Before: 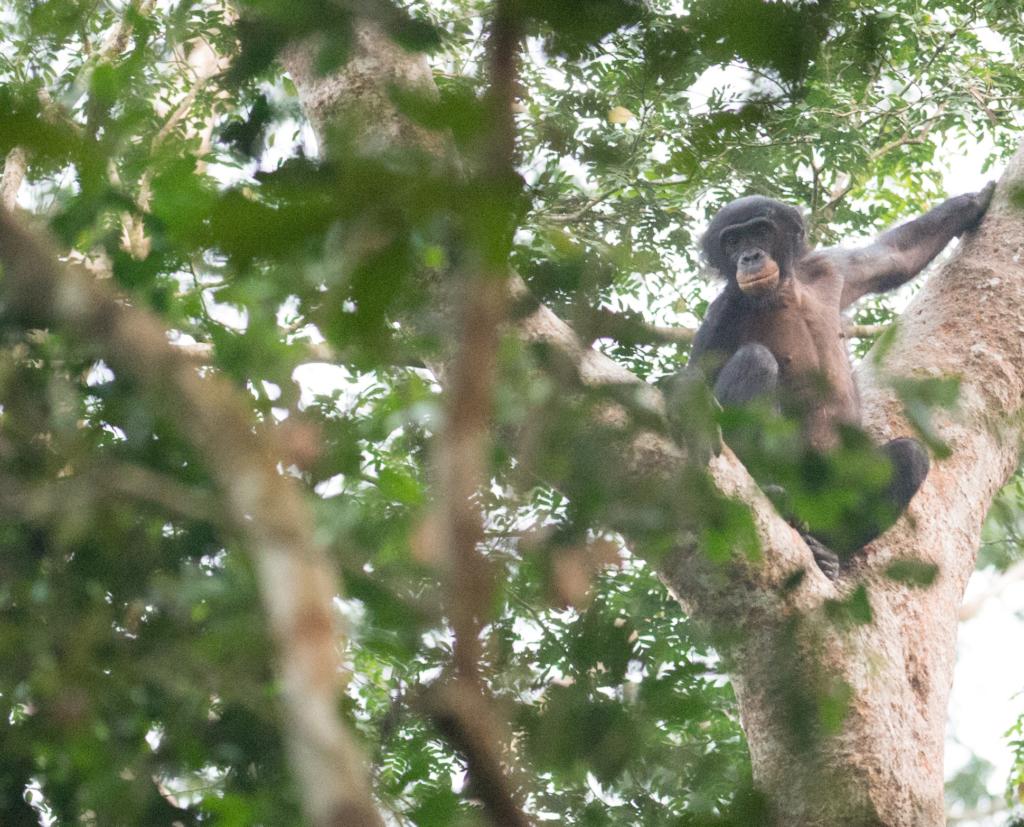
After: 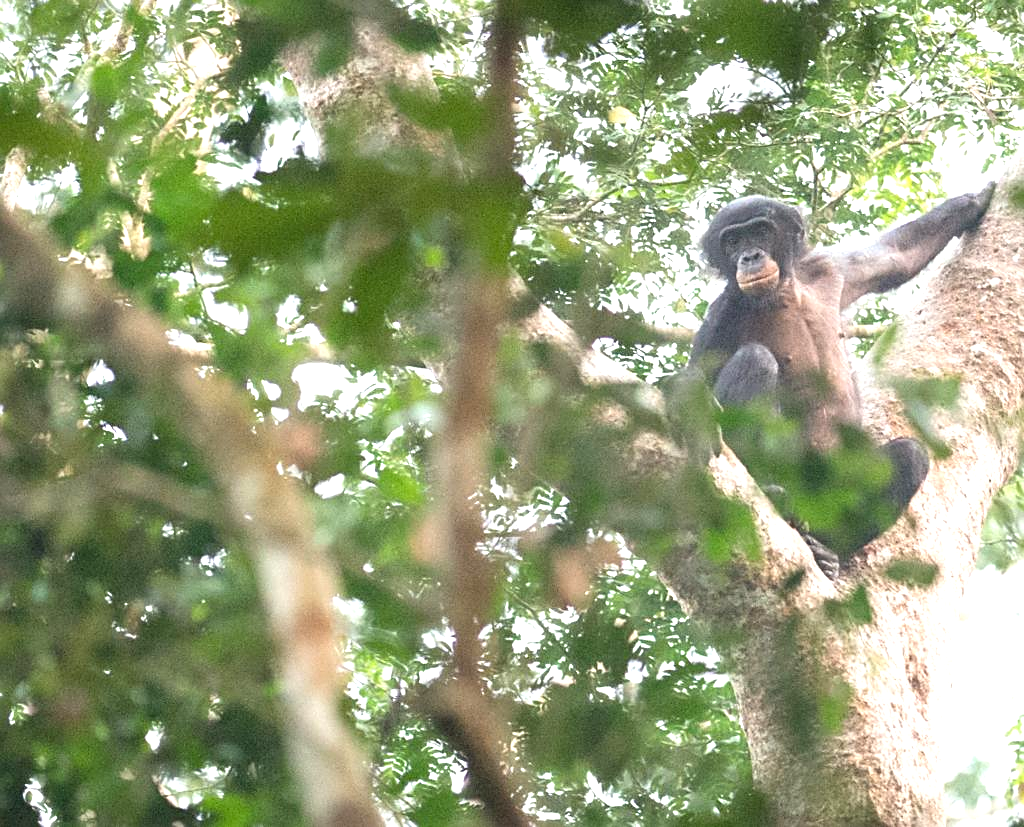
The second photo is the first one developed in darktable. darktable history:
sharpen: amount 0.494
exposure: exposure 0.733 EV, compensate exposure bias true, compensate highlight preservation false
